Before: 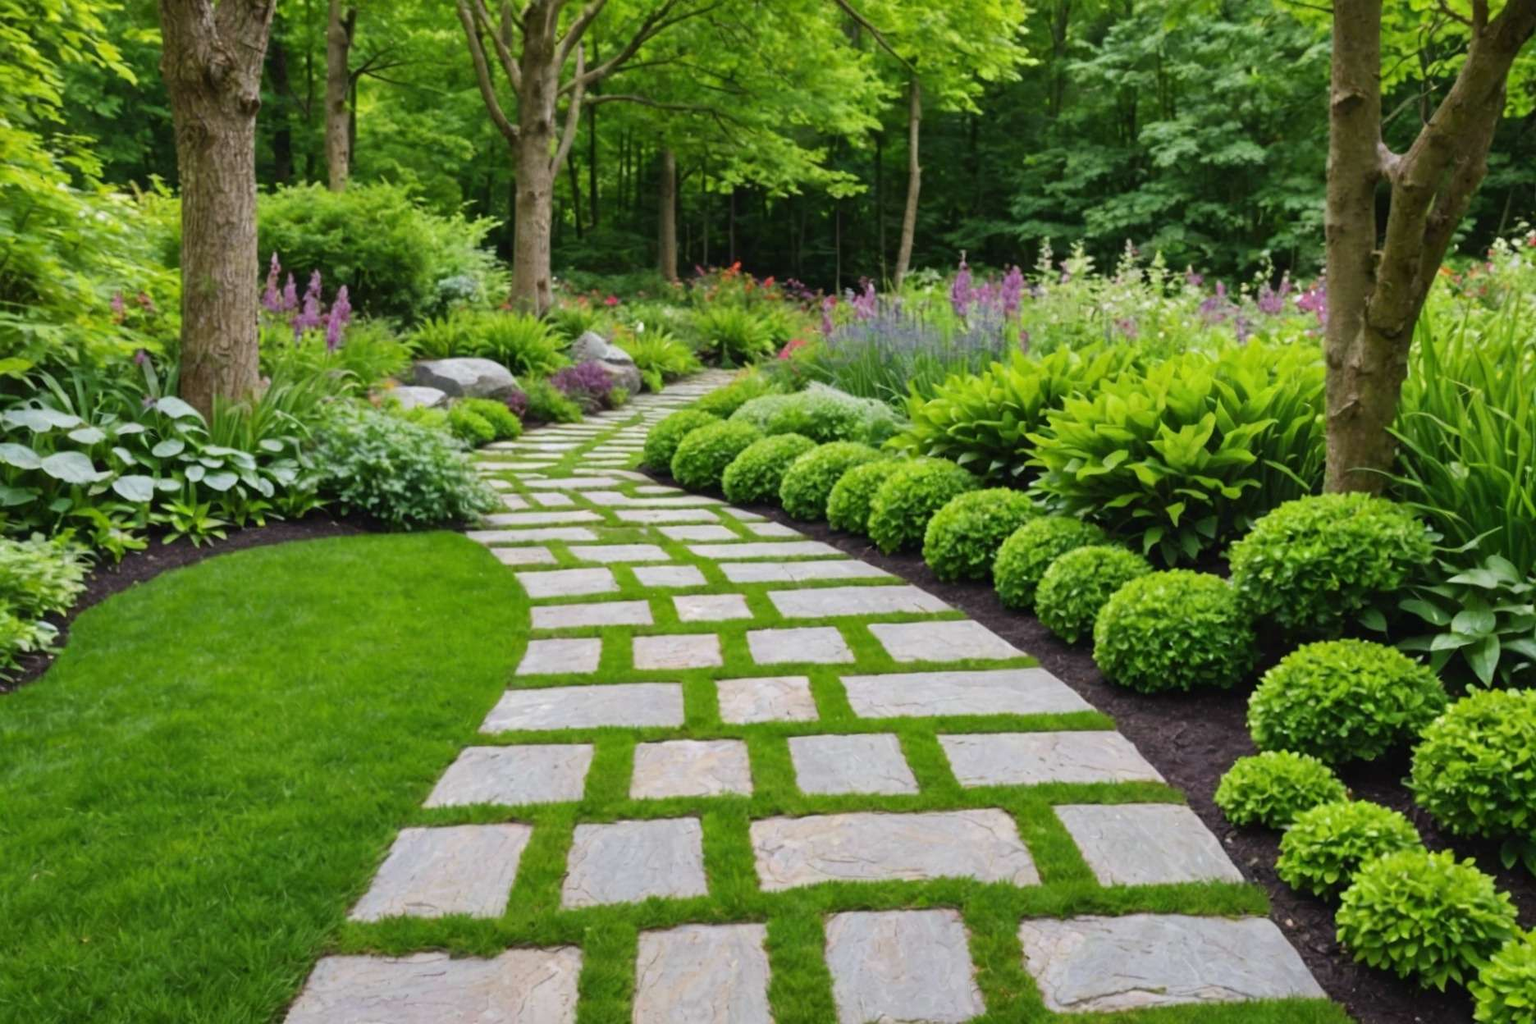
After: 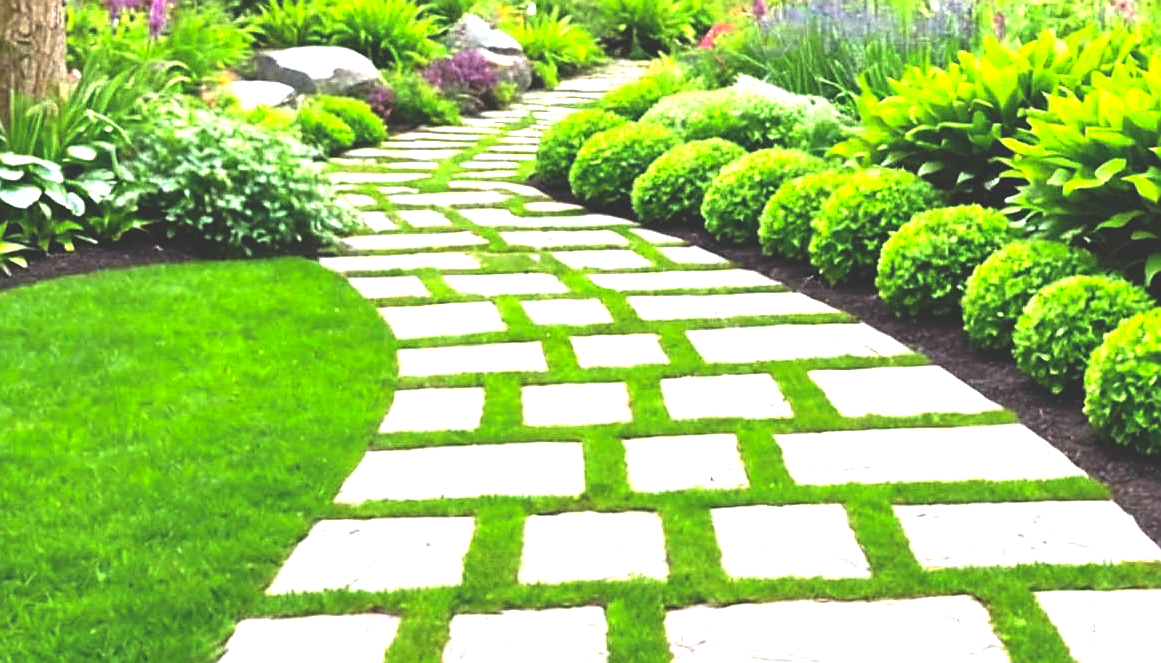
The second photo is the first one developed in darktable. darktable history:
rgb curve: curves: ch0 [(0, 0.186) (0.314, 0.284) (0.775, 0.708) (1, 1)], compensate middle gray true, preserve colors none
exposure: black level correction 0, exposure 1.379 EV, compensate exposure bias true, compensate highlight preservation false
crop: left 13.312%, top 31.28%, right 24.627%, bottom 15.582%
sharpen: radius 1.4, amount 1.25, threshold 0.7
